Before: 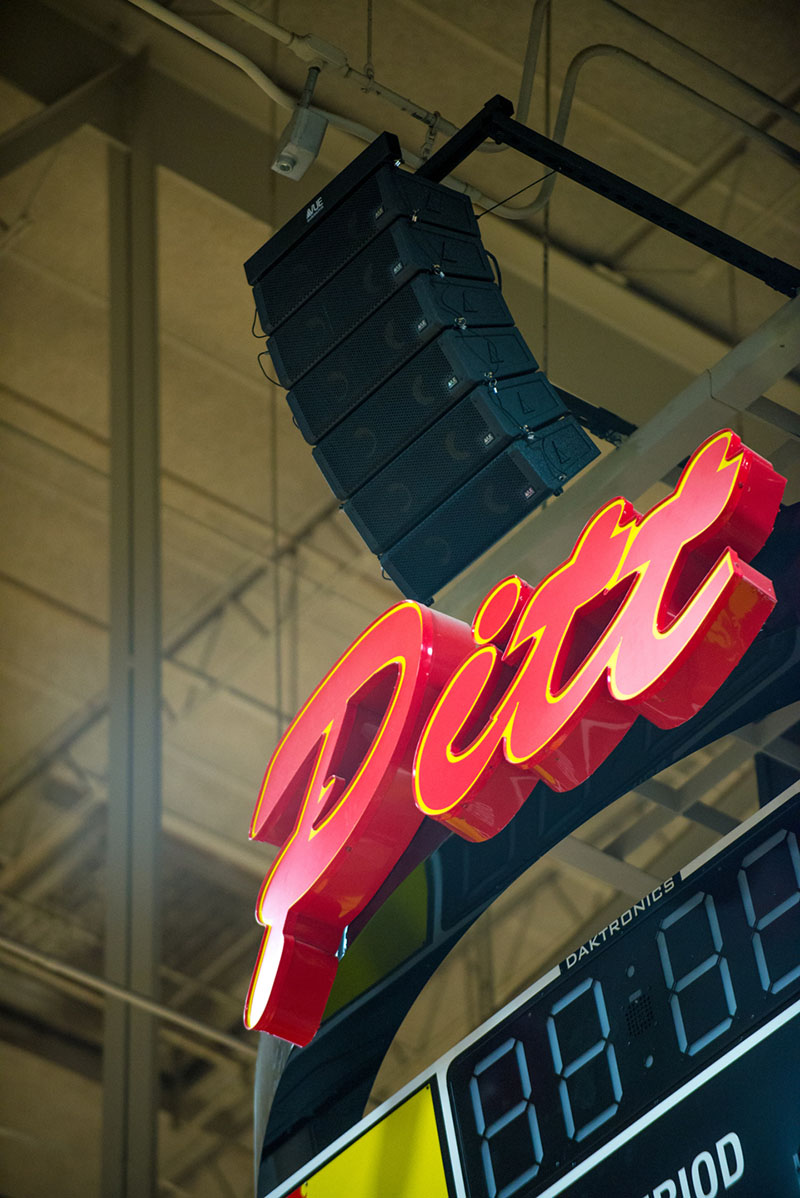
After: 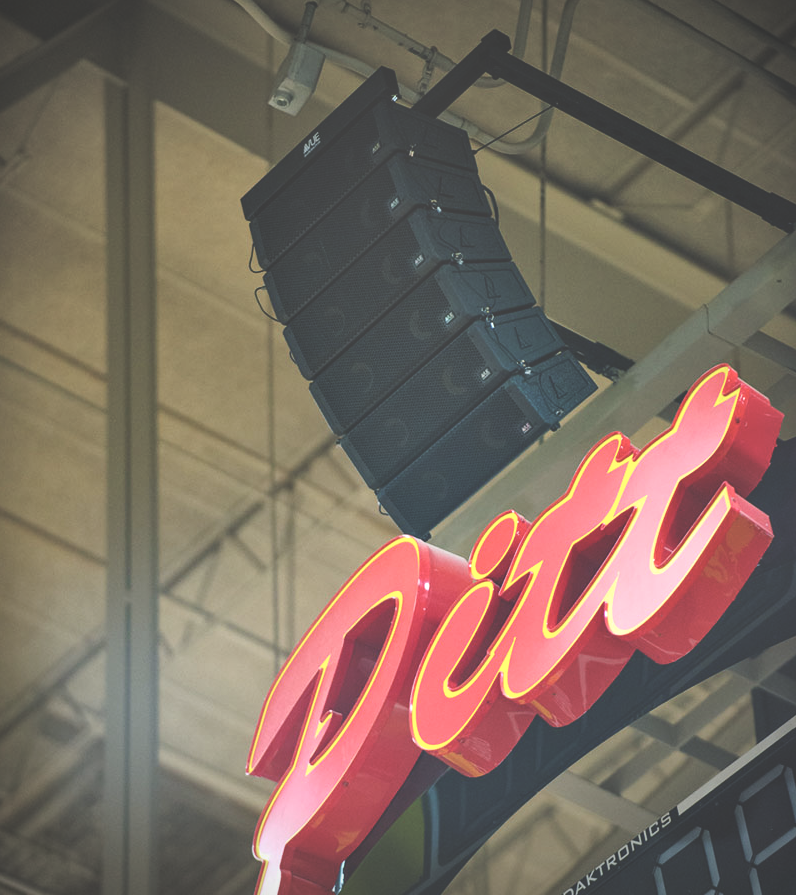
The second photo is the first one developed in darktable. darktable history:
tone curve: curves: ch0 [(0, 0) (0.003, 0.054) (0.011, 0.058) (0.025, 0.069) (0.044, 0.087) (0.069, 0.1) (0.1, 0.123) (0.136, 0.152) (0.177, 0.183) (0.224, 0.234) (0.277, 0.291) (0.335, 0.367) (0.399, 0.441) (0.468, 0.524) (0.543, 0.6) (0.623, 0.673) (0.709, 0.744) (0.801, 0.812) (0.898, 0.89) (1, 1)], preserve colors none
tone equalizer: -8 EV 0.06 EV, smoothing diameter 25%, edges refinement/feathering 10, preserve details guided filter
white balance: emerald 1
local contrast: mode bilateral grid, contrast 25, coarseness 60, detail 151%, midtone range 0.2
crop: left 0.387%, top 5.469%, bottom 19.809%
exposure: black level correction -0.062, exposure -0.05 EV, compensate highlight preservation false
vignetting: unbound false
